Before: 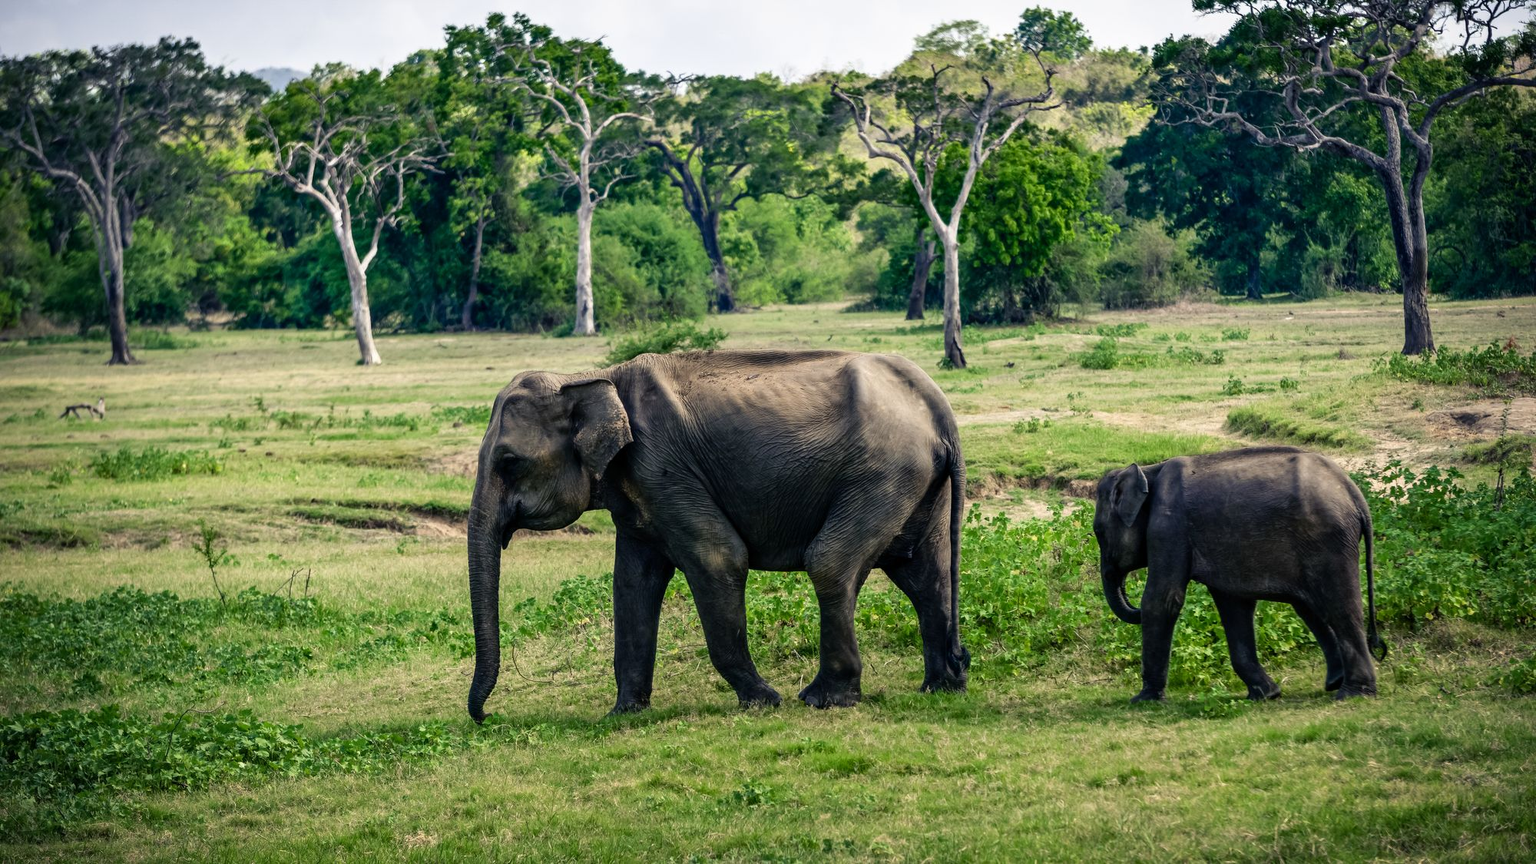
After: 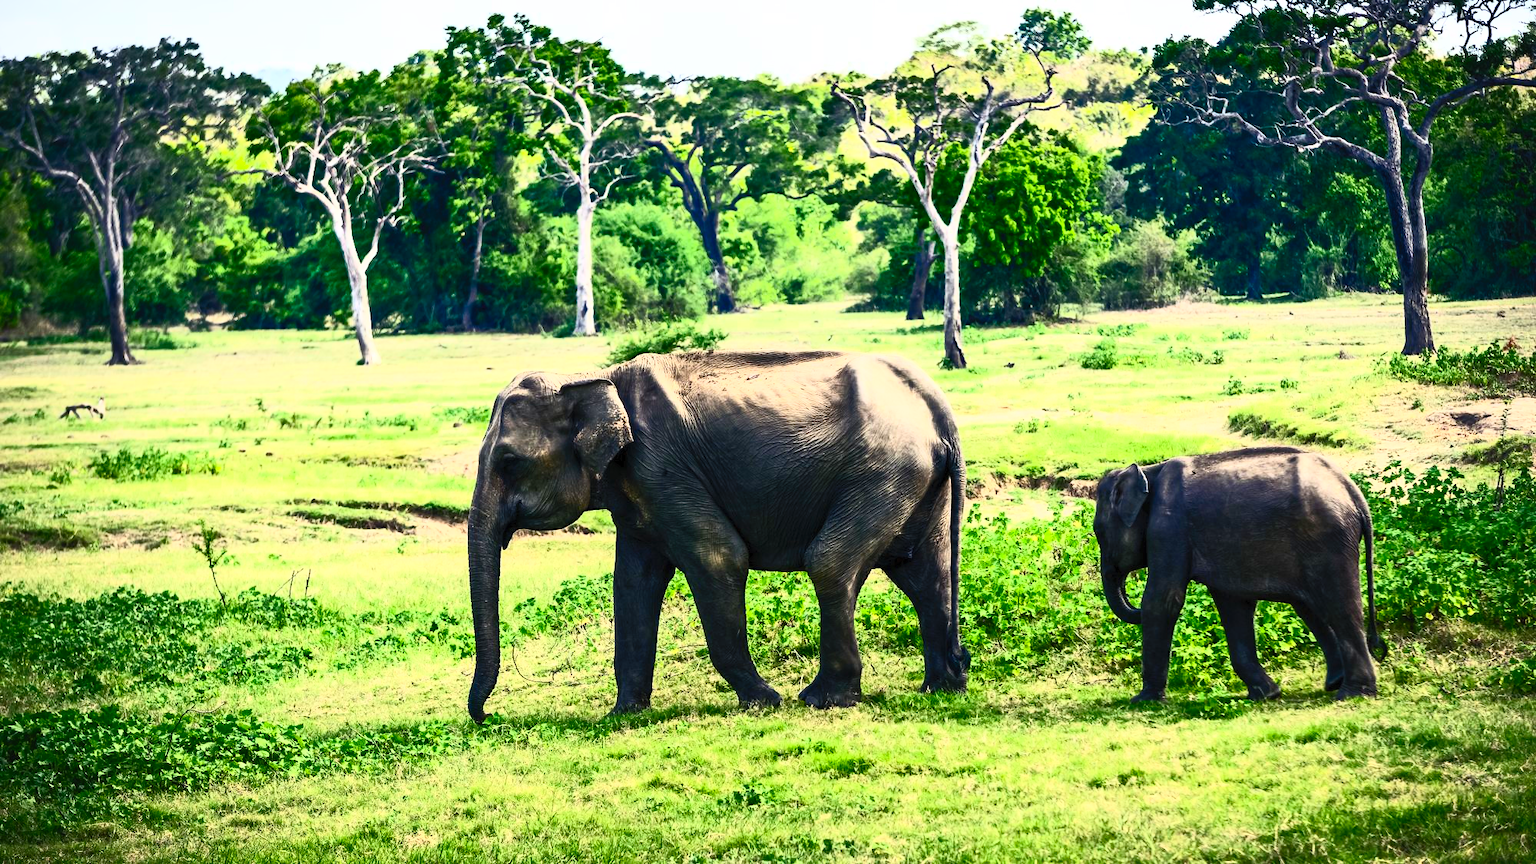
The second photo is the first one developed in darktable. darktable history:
contrast brightness saturation: contrast 0.83, brightness 0.609, saturation 0.58
